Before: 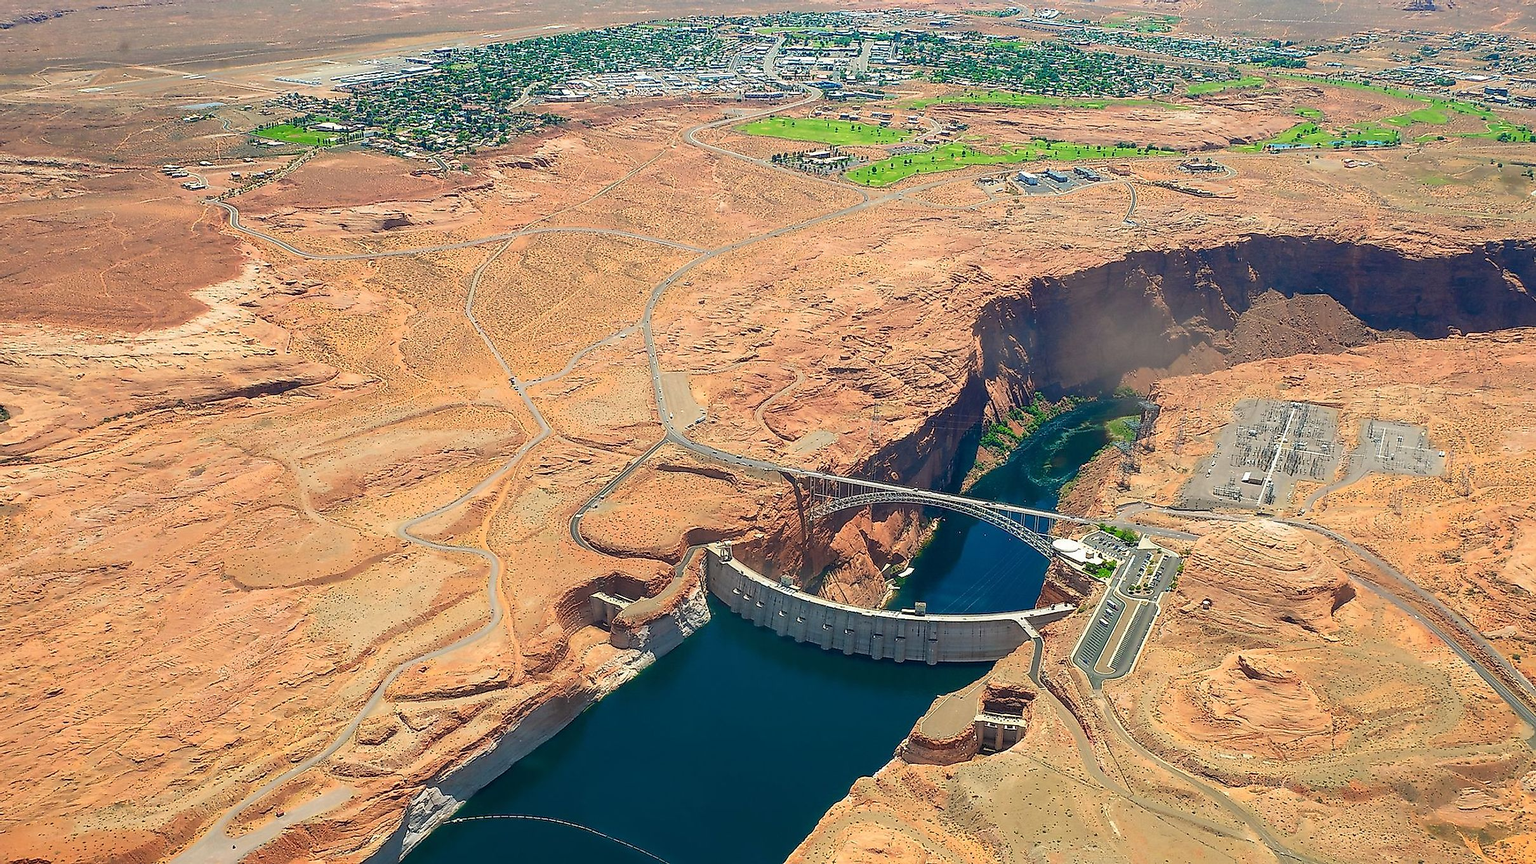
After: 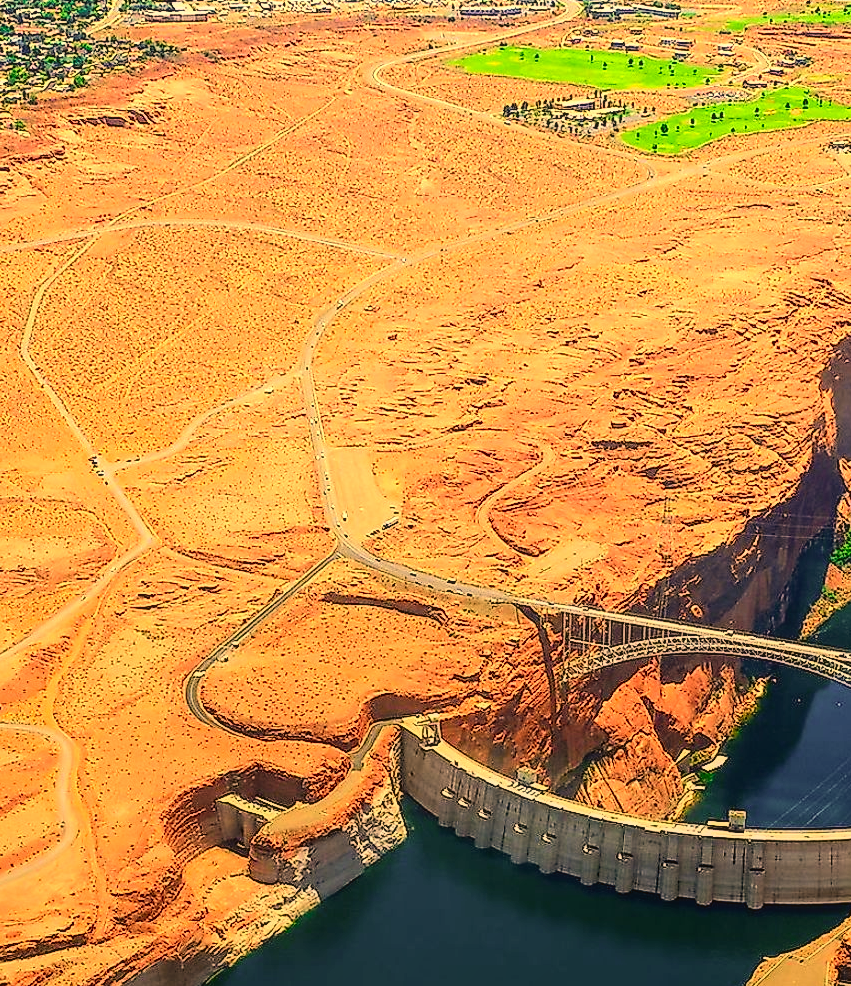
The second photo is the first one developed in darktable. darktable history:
local contrast: detail 110%
crop and rotate: left 29.476%, top 10.214%, right 35.32%, bottom 17.333%
graduated density: rotation -180°, offset 27.42
tone equalizer: -8 EV -0.417 EV, -7 EV -0.389 EV, -6 EV -0.333 EV, -5 EV -0.222 EV, -3 EV 0.222 EV, -2 EV 0.333 EV, -1 EV 0.389 EV, +0 EV 0.417 EV, edges refinement/feathering 500, mask exposure compensation -1.57 EV, preserve details no
tone curve: curves: ch0 [(0, 0) (0.051, 0.027) (0.096, 0.071) (0.219, 0.248) (0.428, 0.52) (0.596, 0.713) (0.727, 0.823) (0.859, 0.924) (1, 1)]; ch1 [(0, 0) (0.1, 0.038) (0.318, 0.221) (0.413, 0.325) (0.443, 0.412) (0.483, 0.474) (0.503, 0.501) (0.516, 0.515) (0.548, 0.575) (0.561, 0.596) (0.594, 0.647) (0.666, 0.701) (1, 1)]; ch2 [(0, 0) (0.453, 0.435) (0.479, 0.476) (0.504, 0.5) (0.52, 0.526) (0.557, 0.585) (0.583, 0.608) (0.824, 0.815) (1, 1)], color space Lab, independent channels, preserve colors none
color correction: highlights a* 17.94, highlights b* 35.39, shadows a* 1.48, shadows b* 6.42, saturation 1.01
